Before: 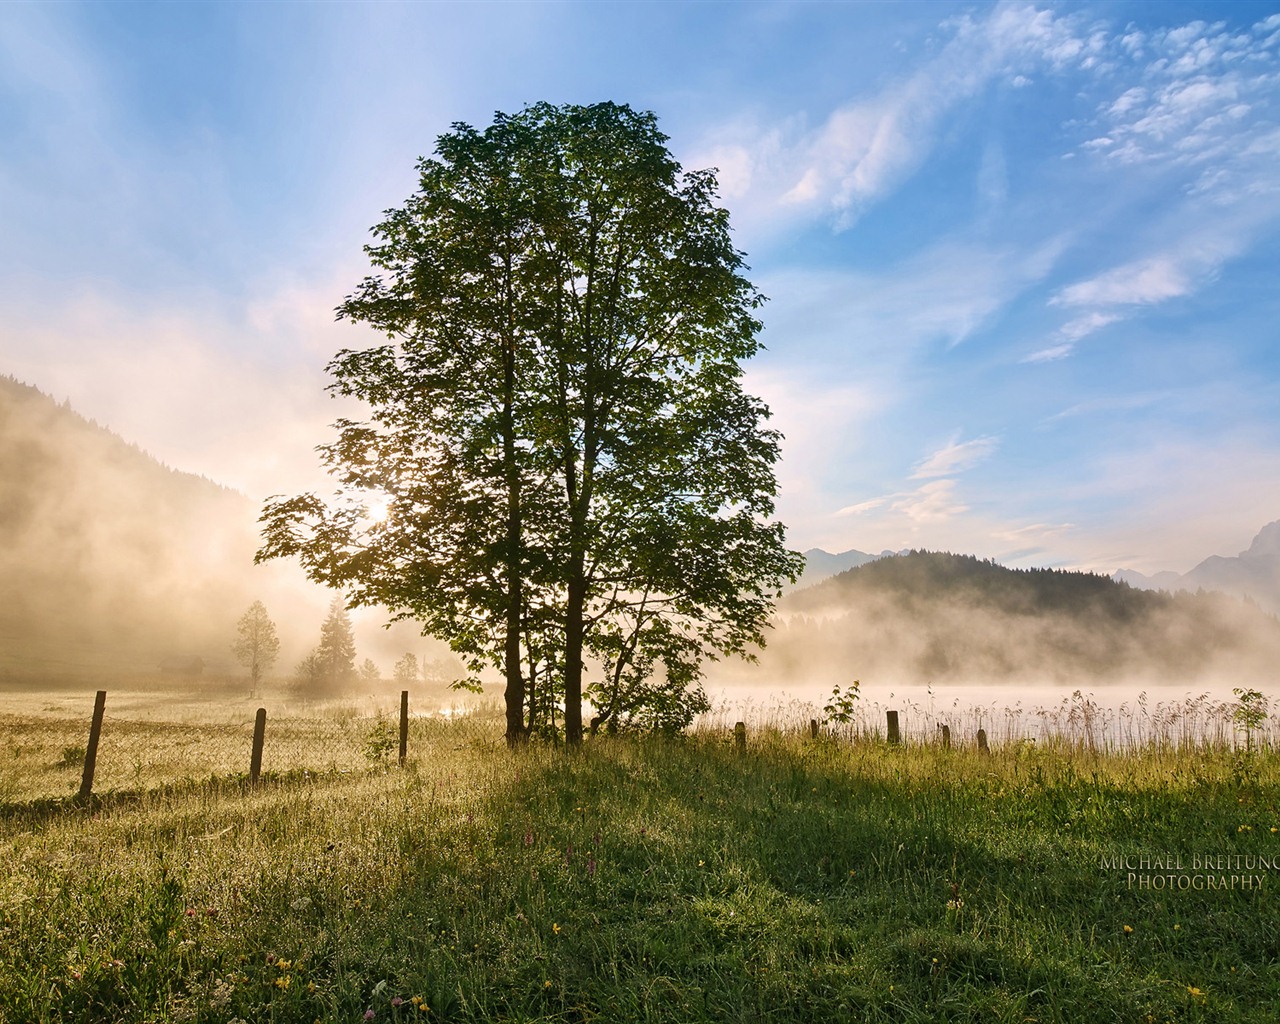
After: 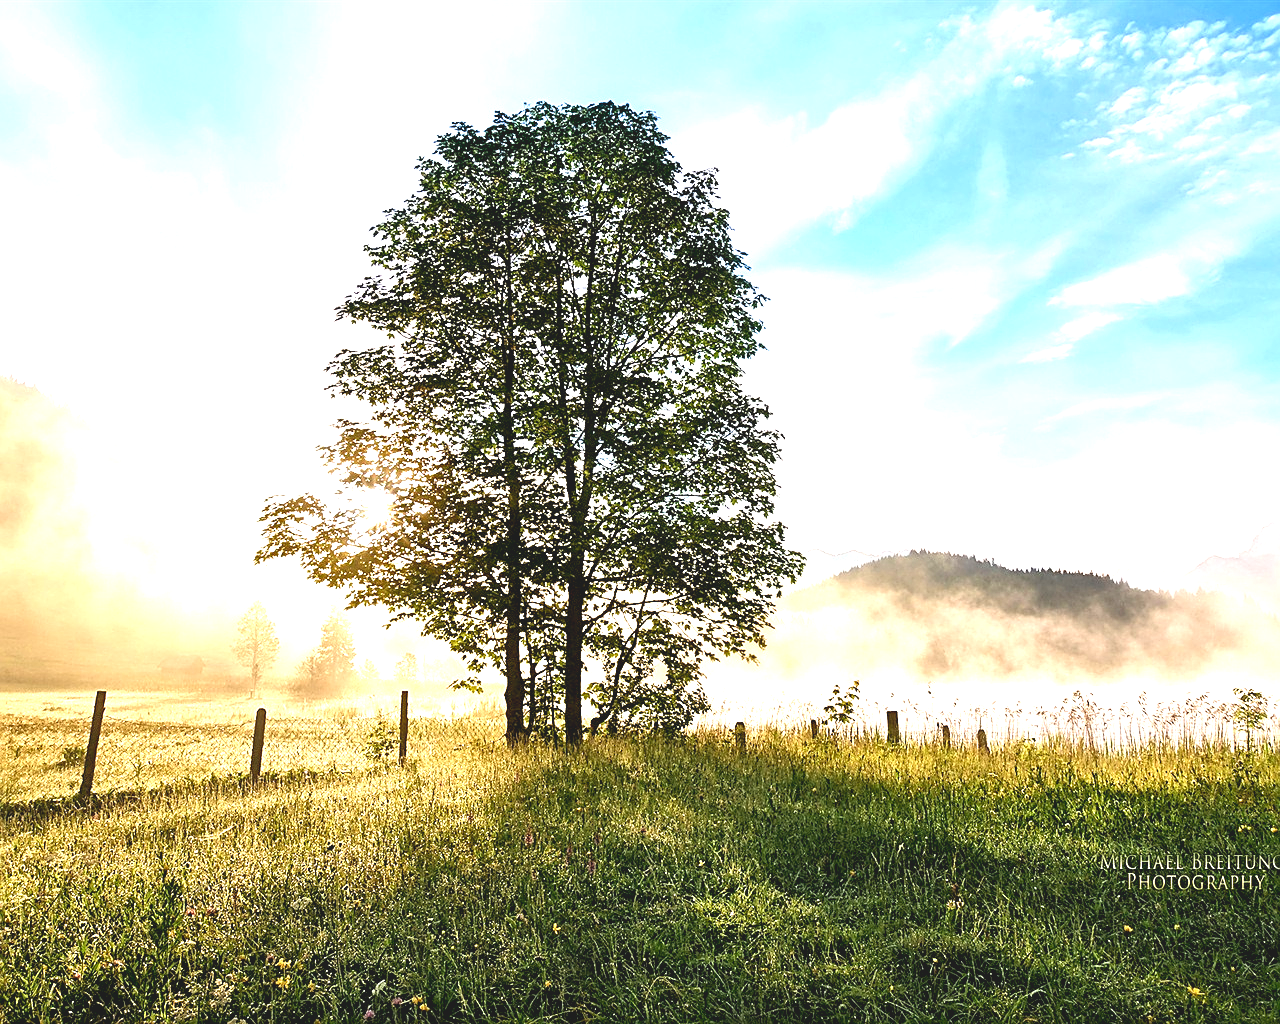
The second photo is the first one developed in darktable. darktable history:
tone curve: curves: ch0 [(0.122, 0.111) (1, 1)], preserve colors none
tone equalizer: -8 EV -0.768 EV, -7 EV -0.671 EV, -6 EV -0.636 EV, -5 EV -0.415 EV, -3 EV 0.392 EV, -2 EV 0.6 EV, -1 EV 0.682 EV, +0 EV 0.77 EV
sharpen: on, module defaults
exposure: exposure 0.6 EV, compensate highlight preservation false
